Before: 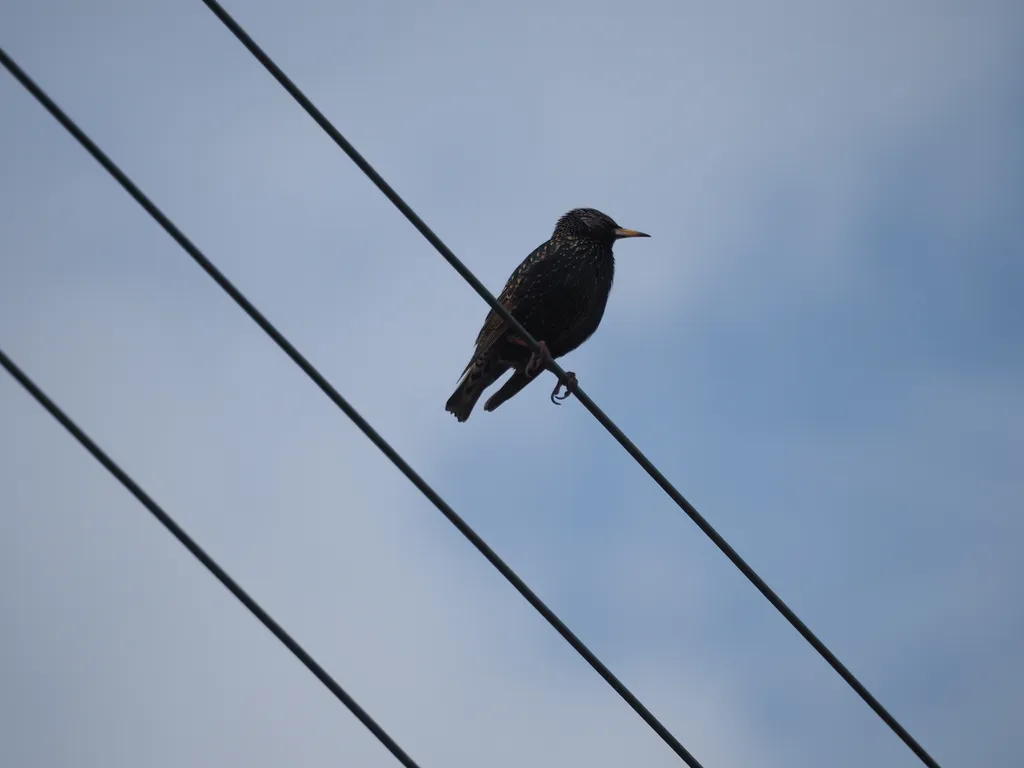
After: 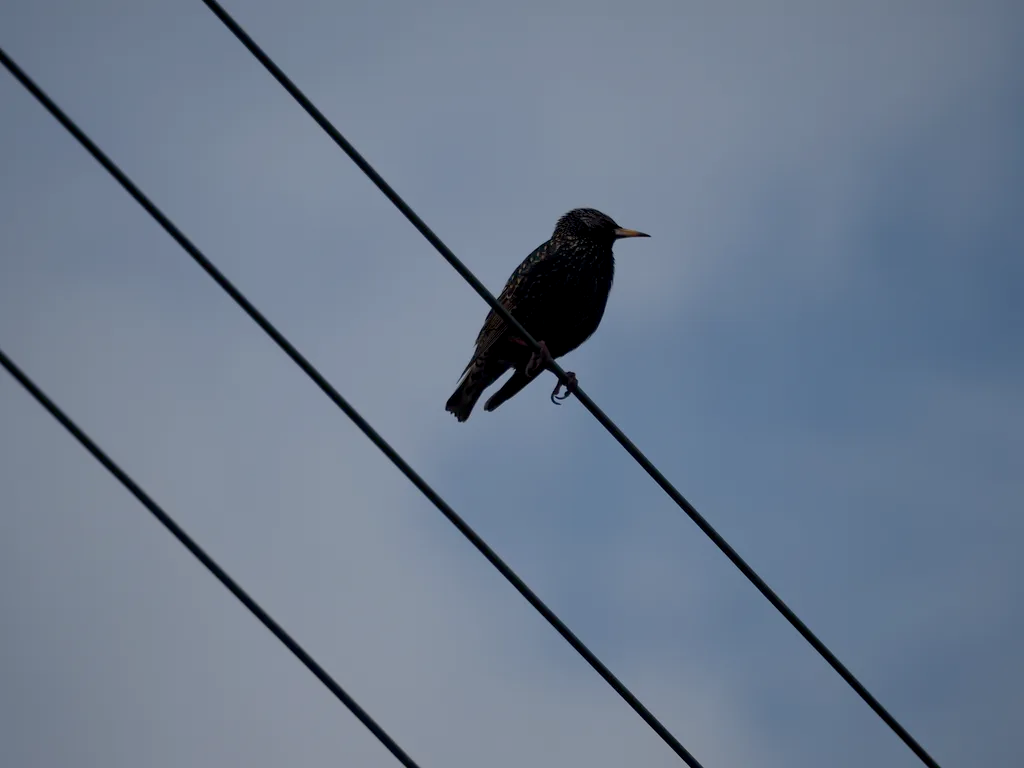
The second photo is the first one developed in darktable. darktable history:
exposure: black level correction 0.009, exposure -0.631 EV, compensate exposure bias true, compensate highlight preservation false
